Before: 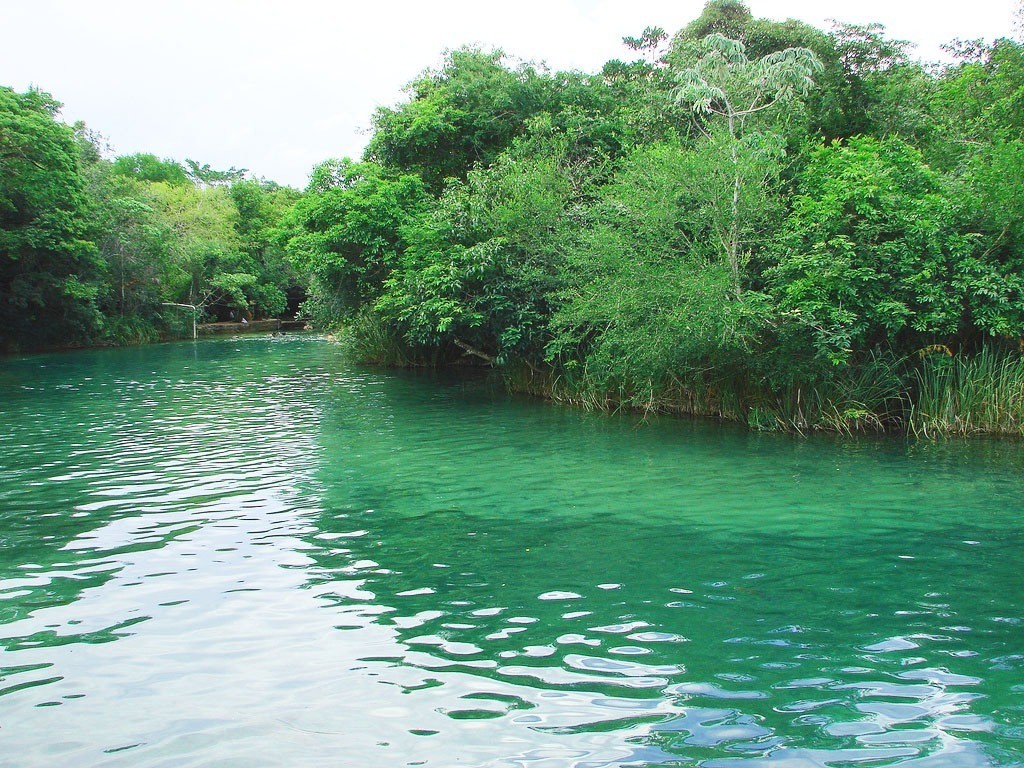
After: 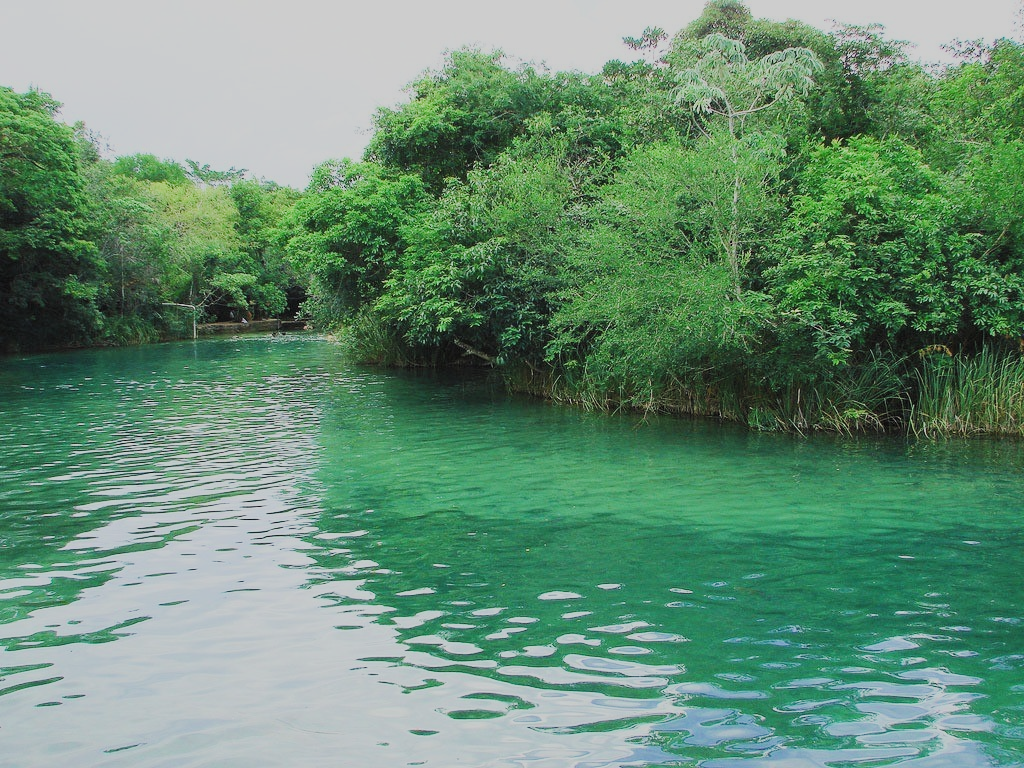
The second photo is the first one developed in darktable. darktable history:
filmic rgb: black relative exposure -7.65 EV, white relative exposure 4.56 EV, hardness 3.61, color science v5 (2021), contrast in shadows safe, contrast in highlights safe
